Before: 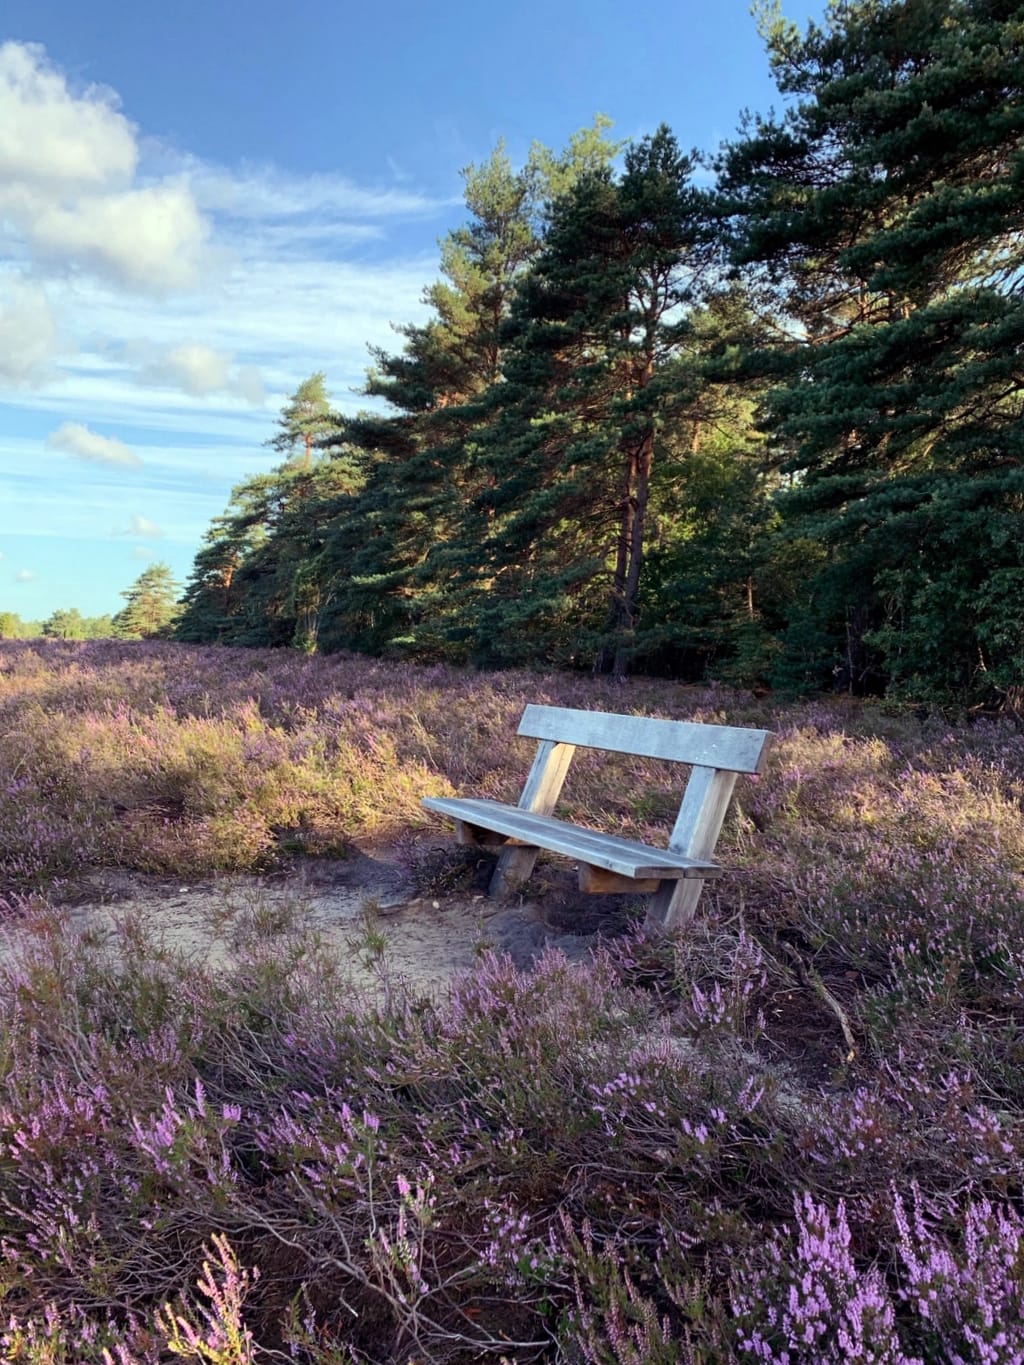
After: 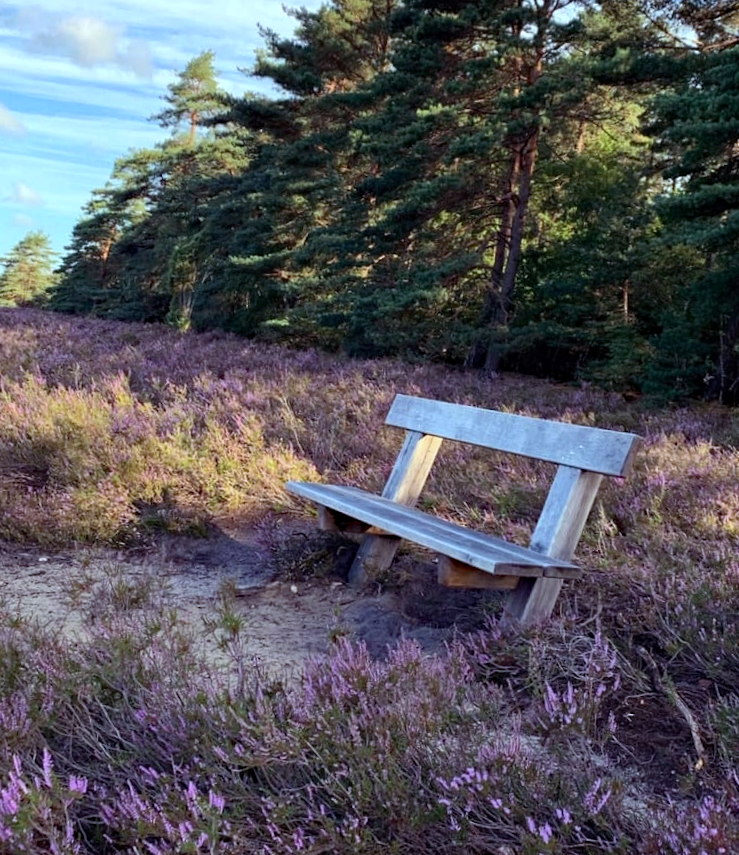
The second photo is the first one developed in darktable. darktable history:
tone equalizer: on, module defaults
white balance: red 0.954, blue 1.079
crop and rotate: angle -3.37°, left 9.79%, top 20.73%, right 12.42%, bottom 11.82%
haze removal: strength 0.29, distance 0.25, compatibility mode true, adaptive false
